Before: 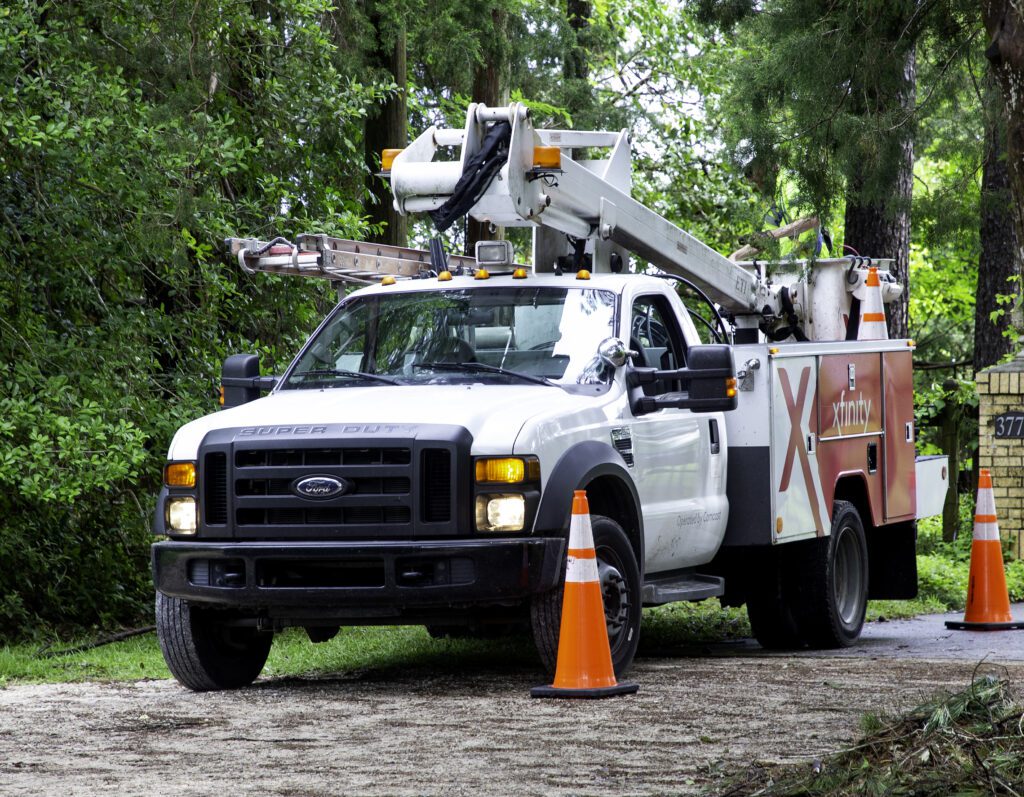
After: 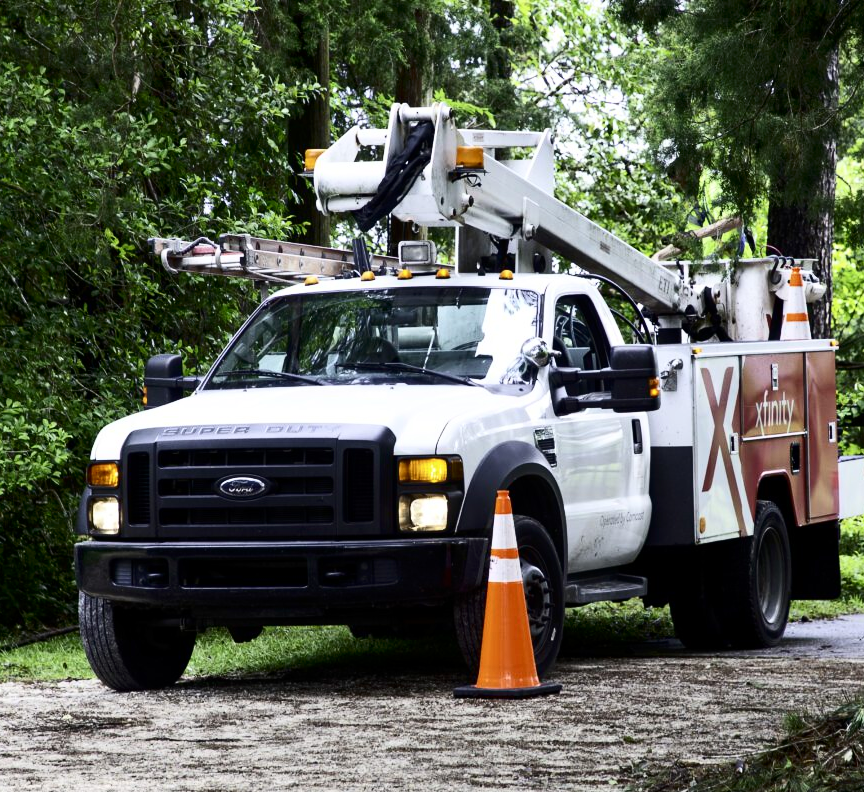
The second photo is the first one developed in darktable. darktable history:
contrast brightness saturation: contrast 0.28
crop: left 7.598%, right 7.873%
